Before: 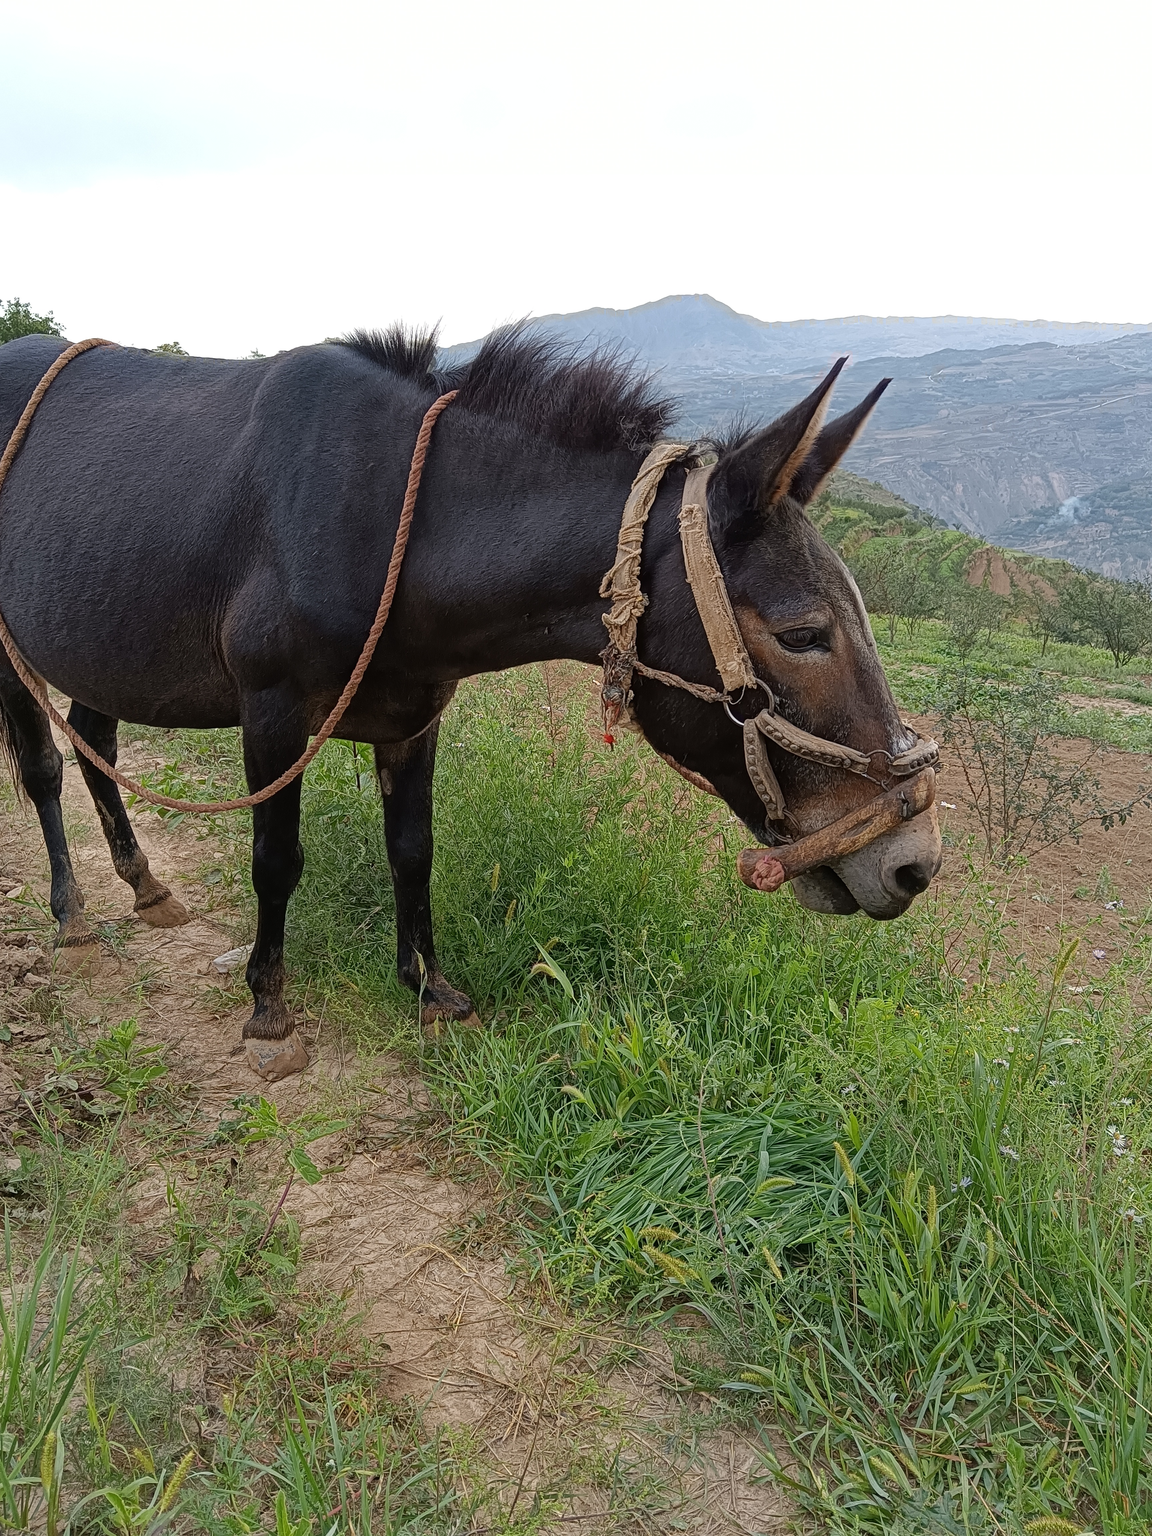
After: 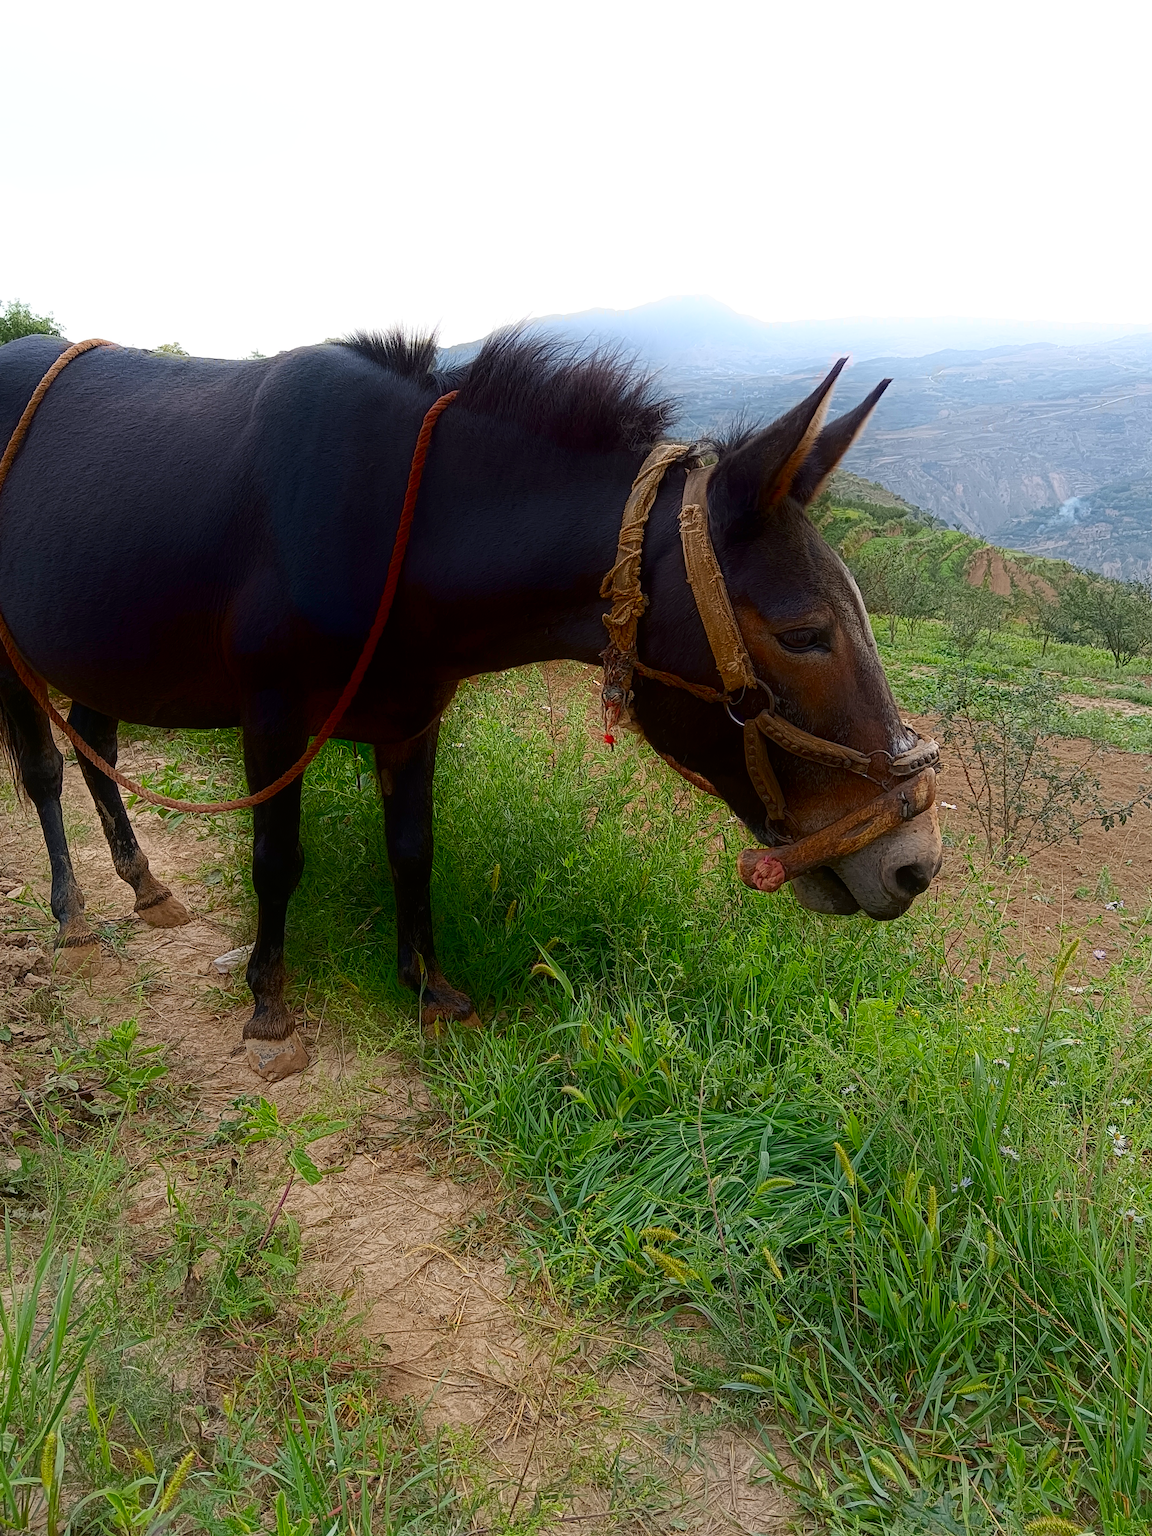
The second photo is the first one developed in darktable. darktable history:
contrast brightness saturation: brightness -0.02, saturation 0.364
shadows and highlights: shadows -89.26, highlights 89.75, soften with gaussian
